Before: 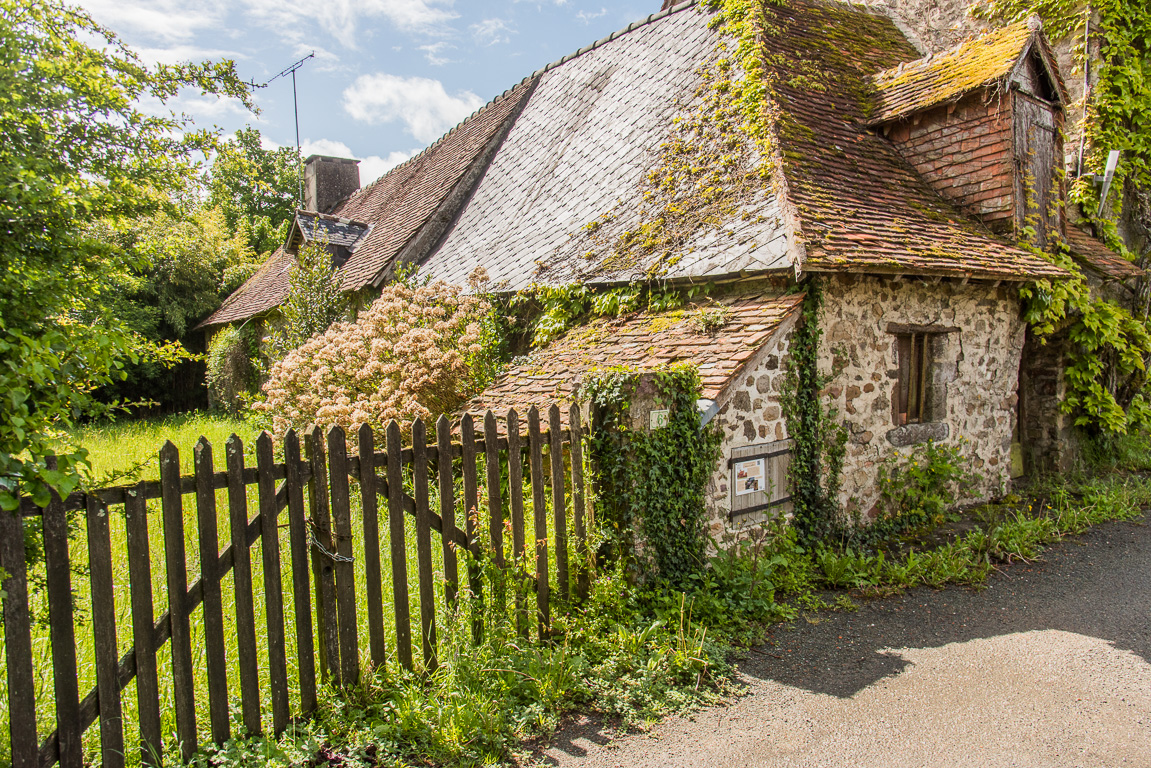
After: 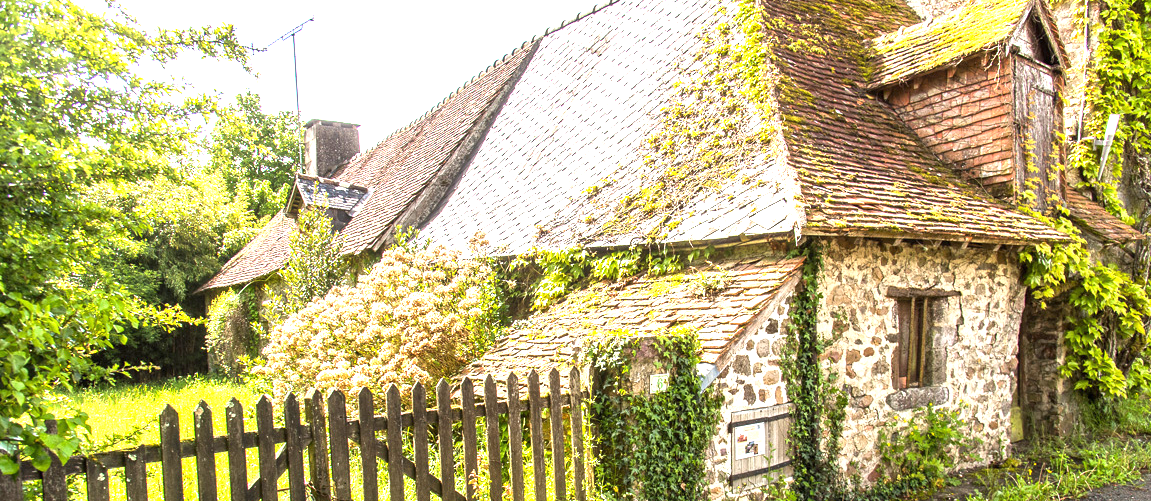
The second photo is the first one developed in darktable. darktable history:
local contrast: mode bilateral grid, contrast 10, coarseness 26, detail 115%, midtone range 0.2
exposure: black level correction 0, exposure 1.465 EV, compensate exposure bias true, compensate highlight preservation false
crop and rotate: top 4.801%, bottom 29.868%
